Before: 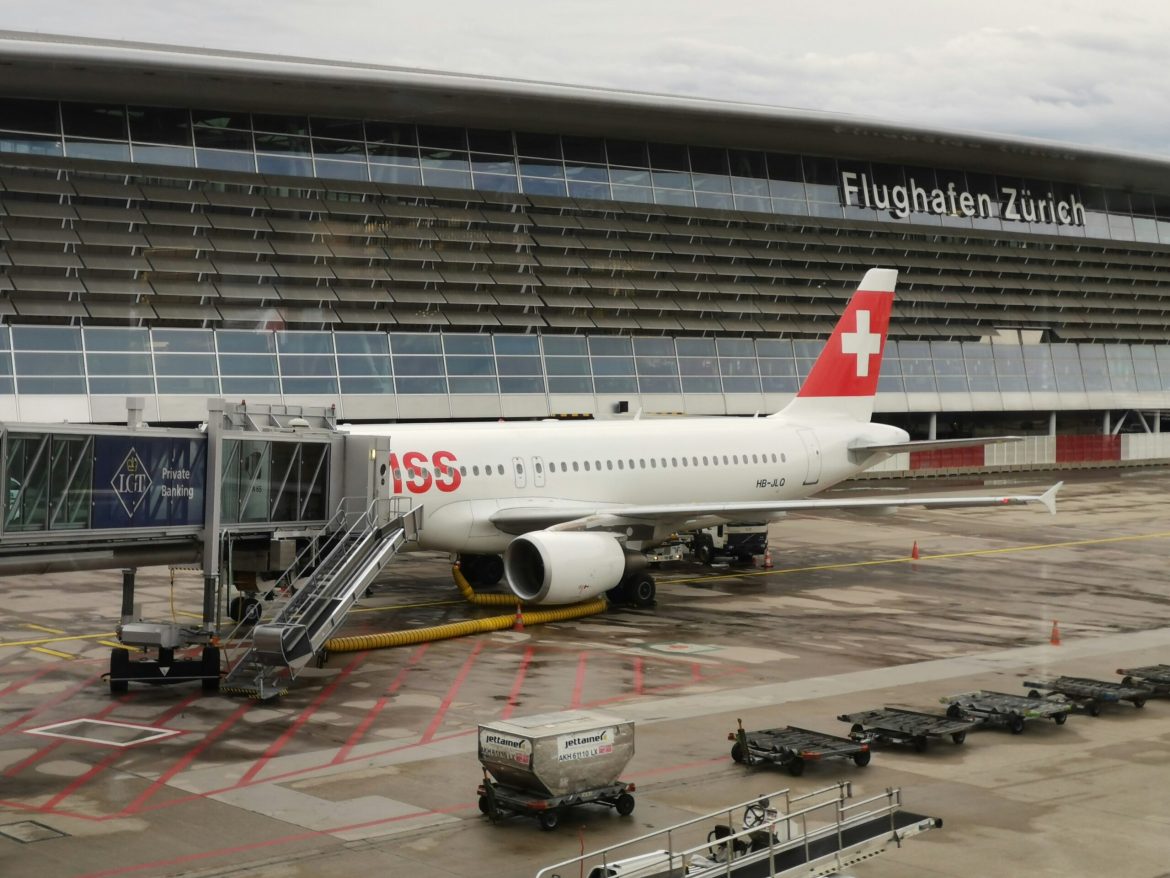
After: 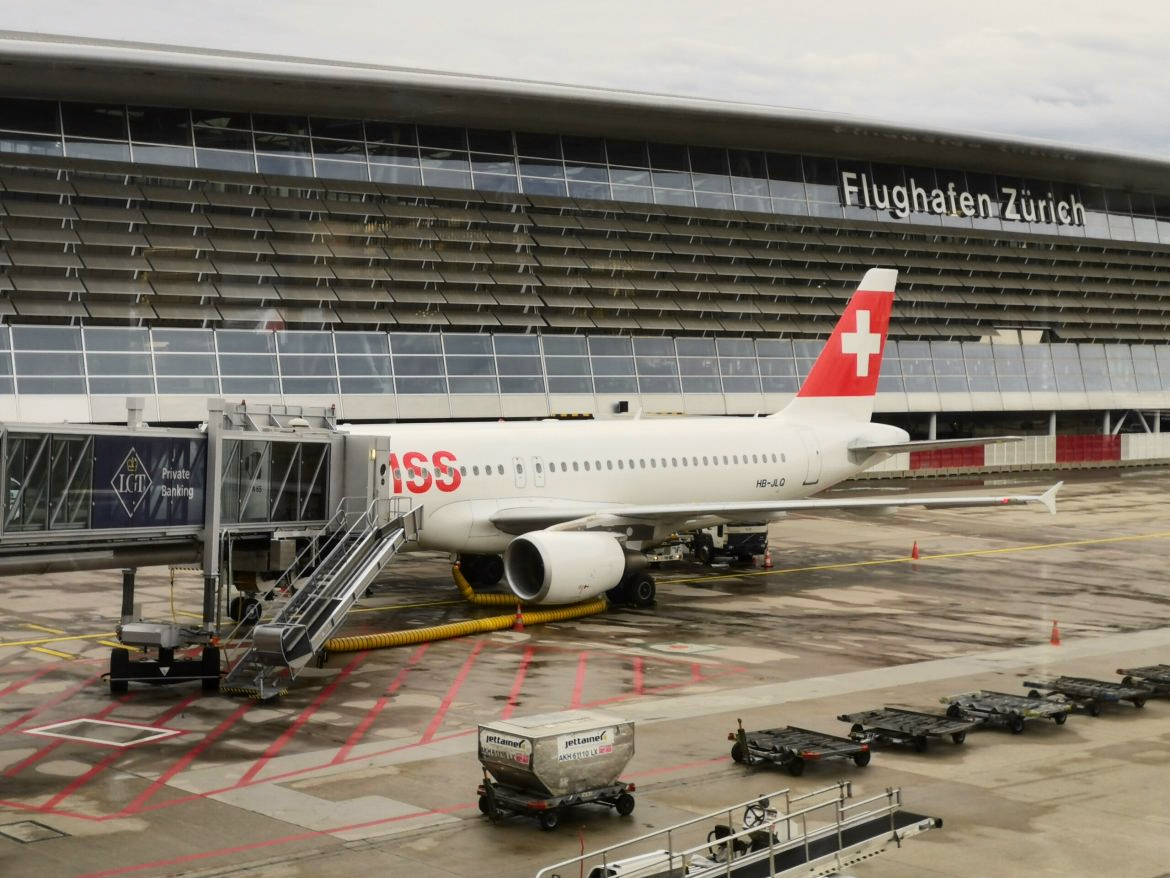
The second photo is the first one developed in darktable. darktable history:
local contrast: highlights 100%, shadows 100%, detail 120%, midtone range 0.2
tone curve: curves: ch0 [(0, 0.013) (0.036, 0.045) (0.274, 0.286) (0.566, 0.623) (0.794, 0.827) (1, 0.953)]; ch1 [(0, 0) (0.389, 0.403) (0.462, 0.48) (0.499, 0.5) (0.524, 0.527) (0.57, 0.599) (0.626, 0.65) (0.761, 0.781) (1, 1)]; ch2 [(0, 0) (0.464, 0.478) (0.5, 0.501) (0.533, 0.542) (0.599, 0.613) (0.704, 0.731) (1, 1)], color space Lab, independent channels, preserve colors none
